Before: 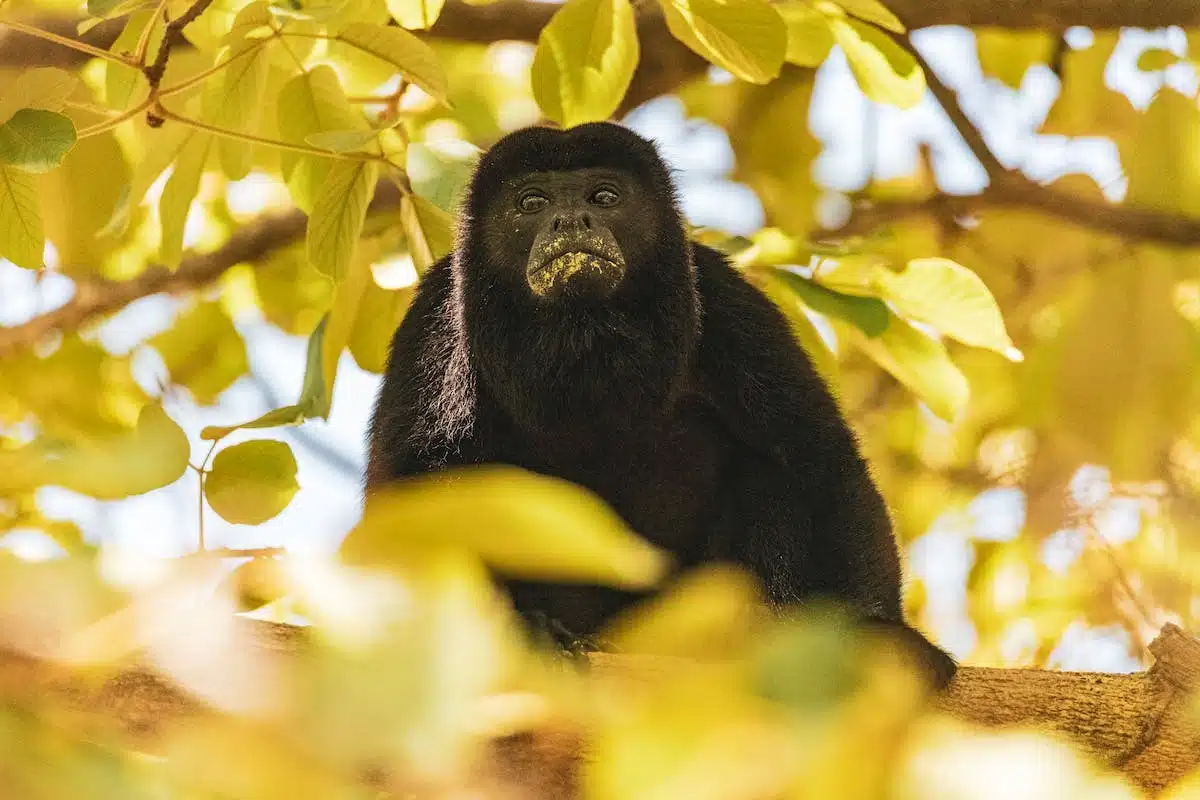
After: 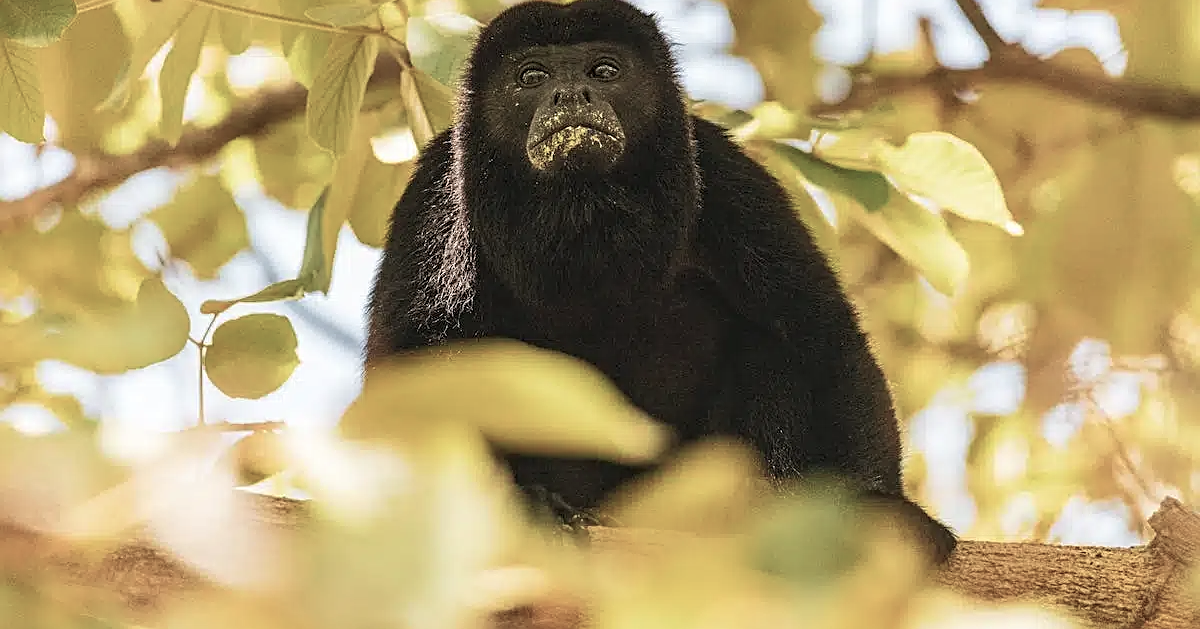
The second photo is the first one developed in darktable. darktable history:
color balance: input saturation 100.43%, contrast fulcrum 14.22%, output saturation 70.41%
sharpen: on, module defaults
color correction: saturation 1.11
crop and rotate: top 15.774%, bottom 5.506%
